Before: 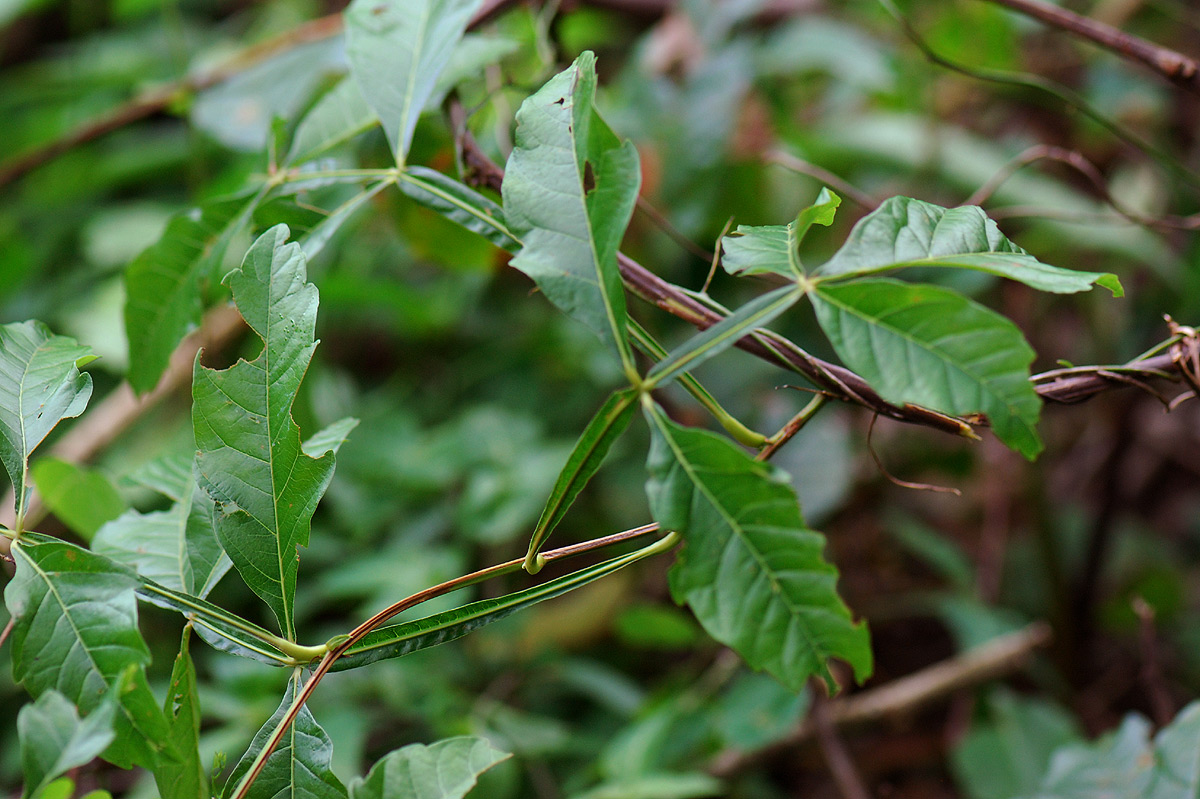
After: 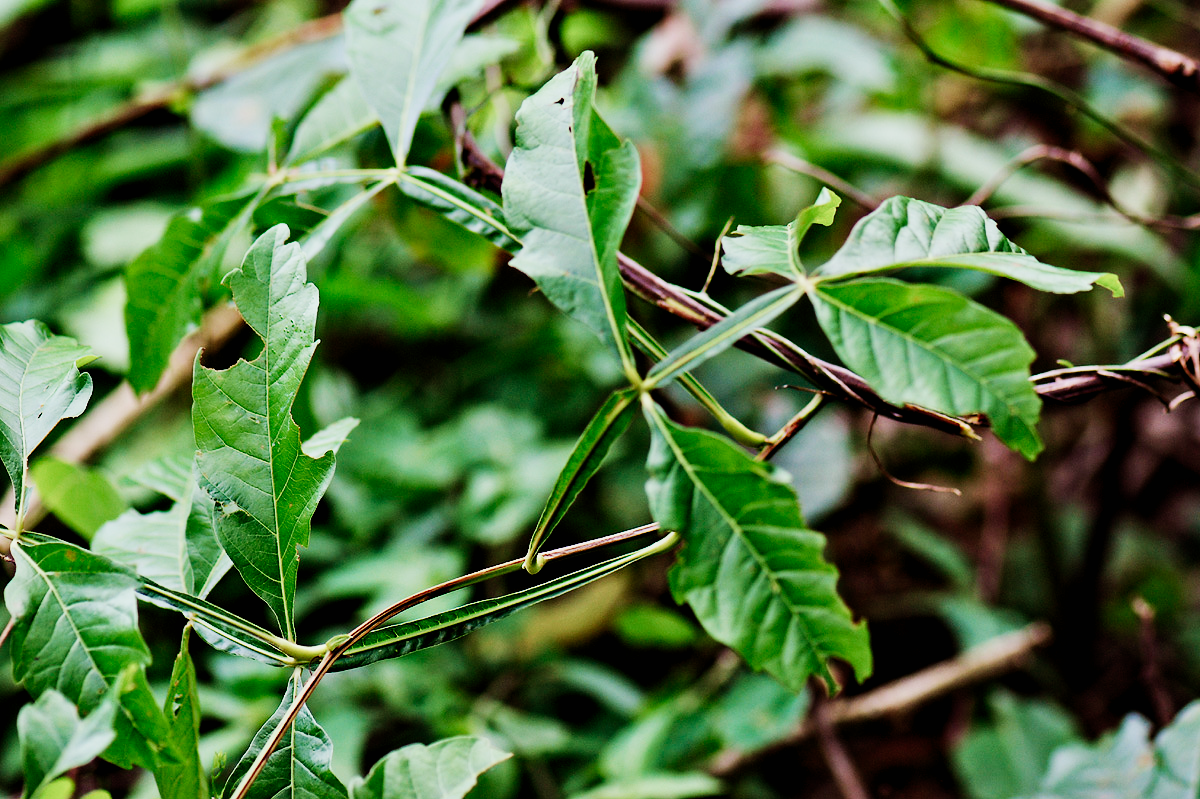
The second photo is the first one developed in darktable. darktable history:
contrast equalizer: y [[0.511, 0.558, 0.631, 0.632, 0.559, 0.512], [0.5 ×6], [0.5 ×6], [0 ×6], [0 ×6]]
exposure: black level correction 0.001, exposure 0.5 EV, compensate exposure bias true, compensate highlight preservation false
sigmoid: contrast 1.6, skew -0.2, preserve hue 0%, red attenuation 0.1, red rotation 0.035, green attenuation 0.1, green rotation -0.017, blue attenuation 0.15, blue rotation -0.052, base primaries Rec2020
velvia: on, module defaults
